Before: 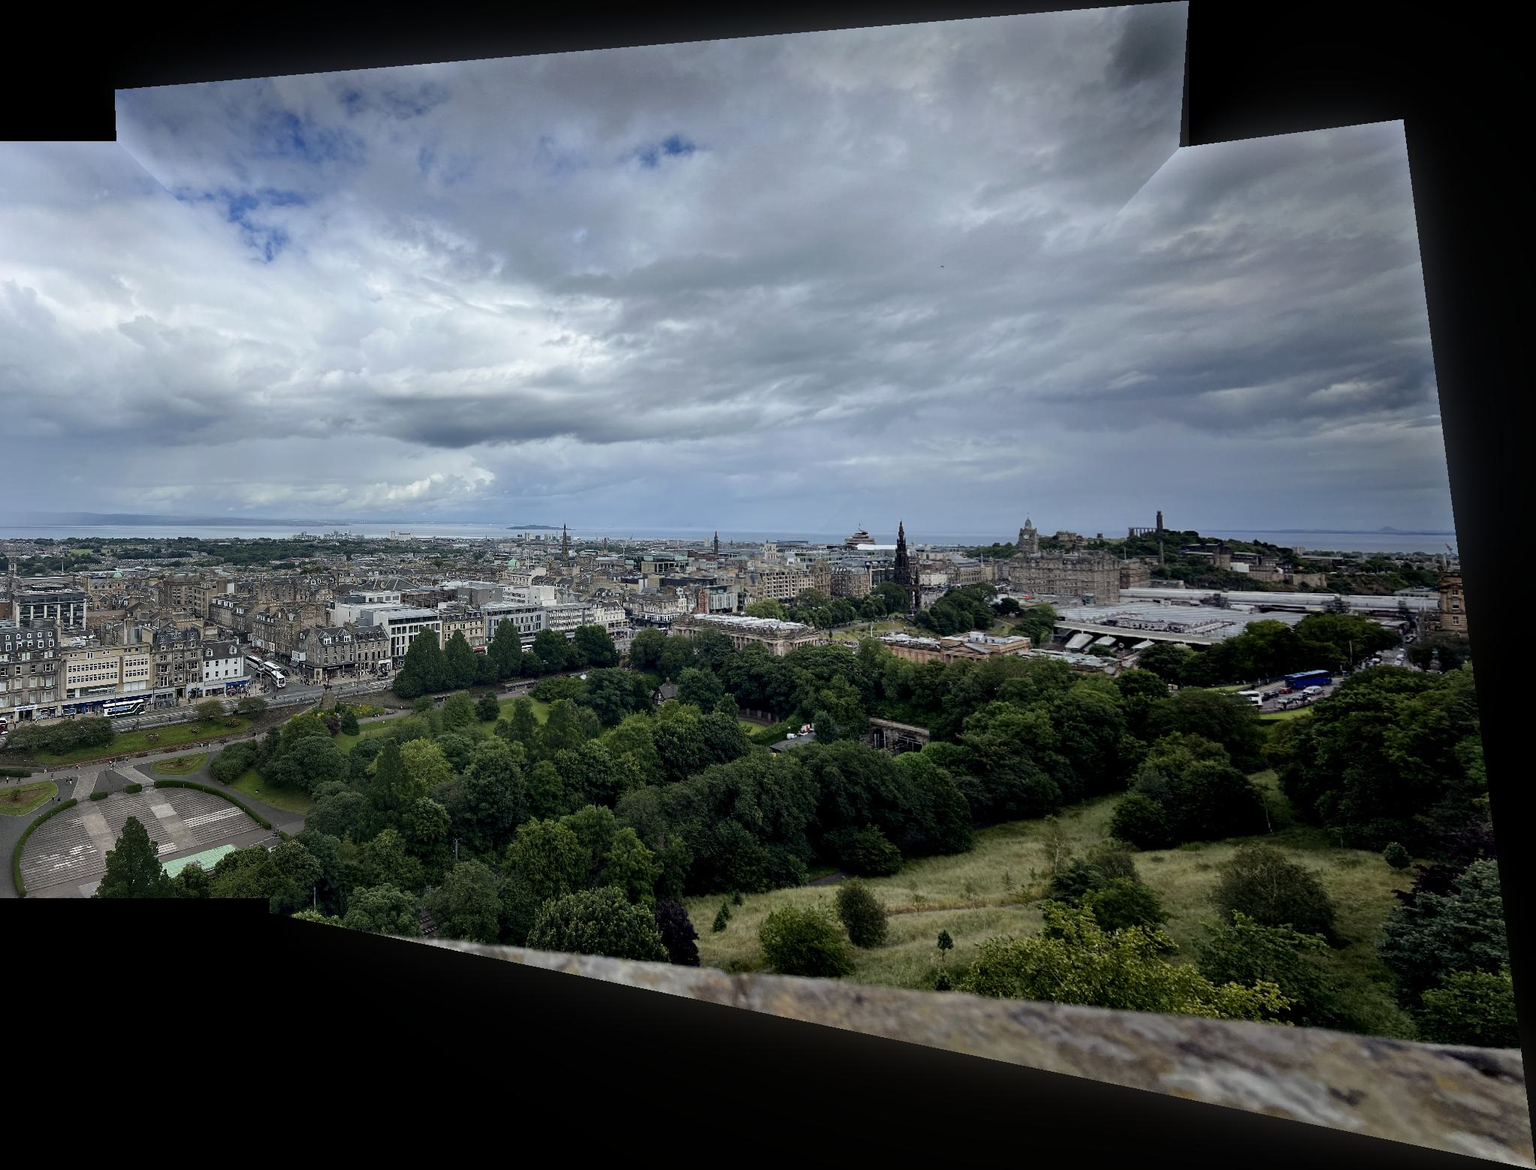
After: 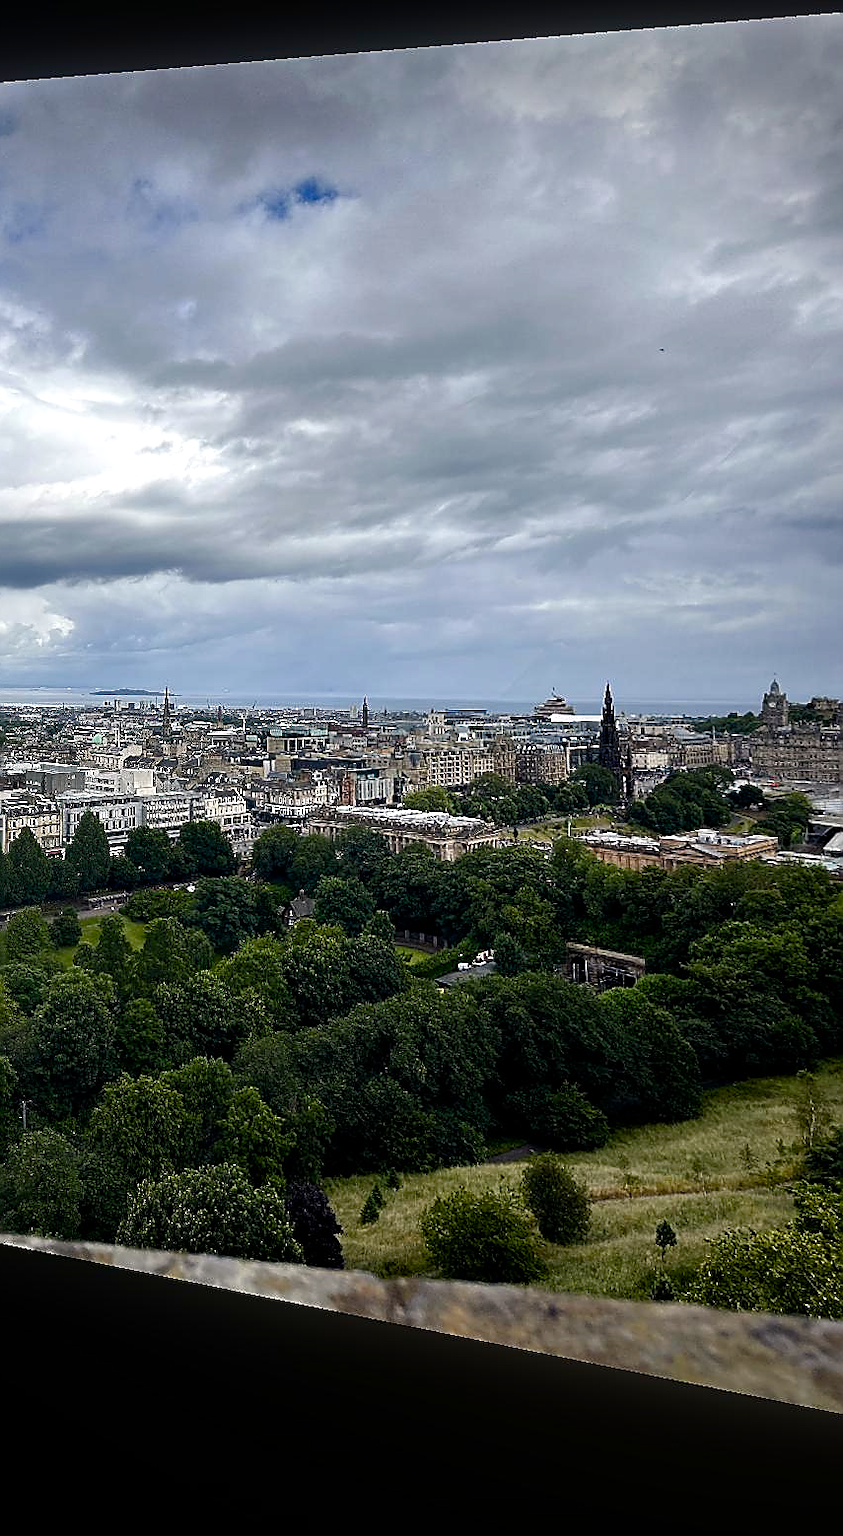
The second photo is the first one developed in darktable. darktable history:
crop: left 28.517%, right 29.587%
base curve: preserve colors none
sharpen: radius 1.355, amount 1.263, threshold 0.628
color balance rgb: highlights gain › chroma 1.589%, highlights gain › hue 57.35°, linear chroma grading › global chroma 13.048%, perceptual saturation grading › global saturation 20%, perceptual saturation grading › highlights -49.672%, perceptual saturation grading › shadows 26.073%, perceptual brilliance grading › global brilliance -17.43%, perceptual brilliance grading › highlights 28.723%, global vibrance 20%
